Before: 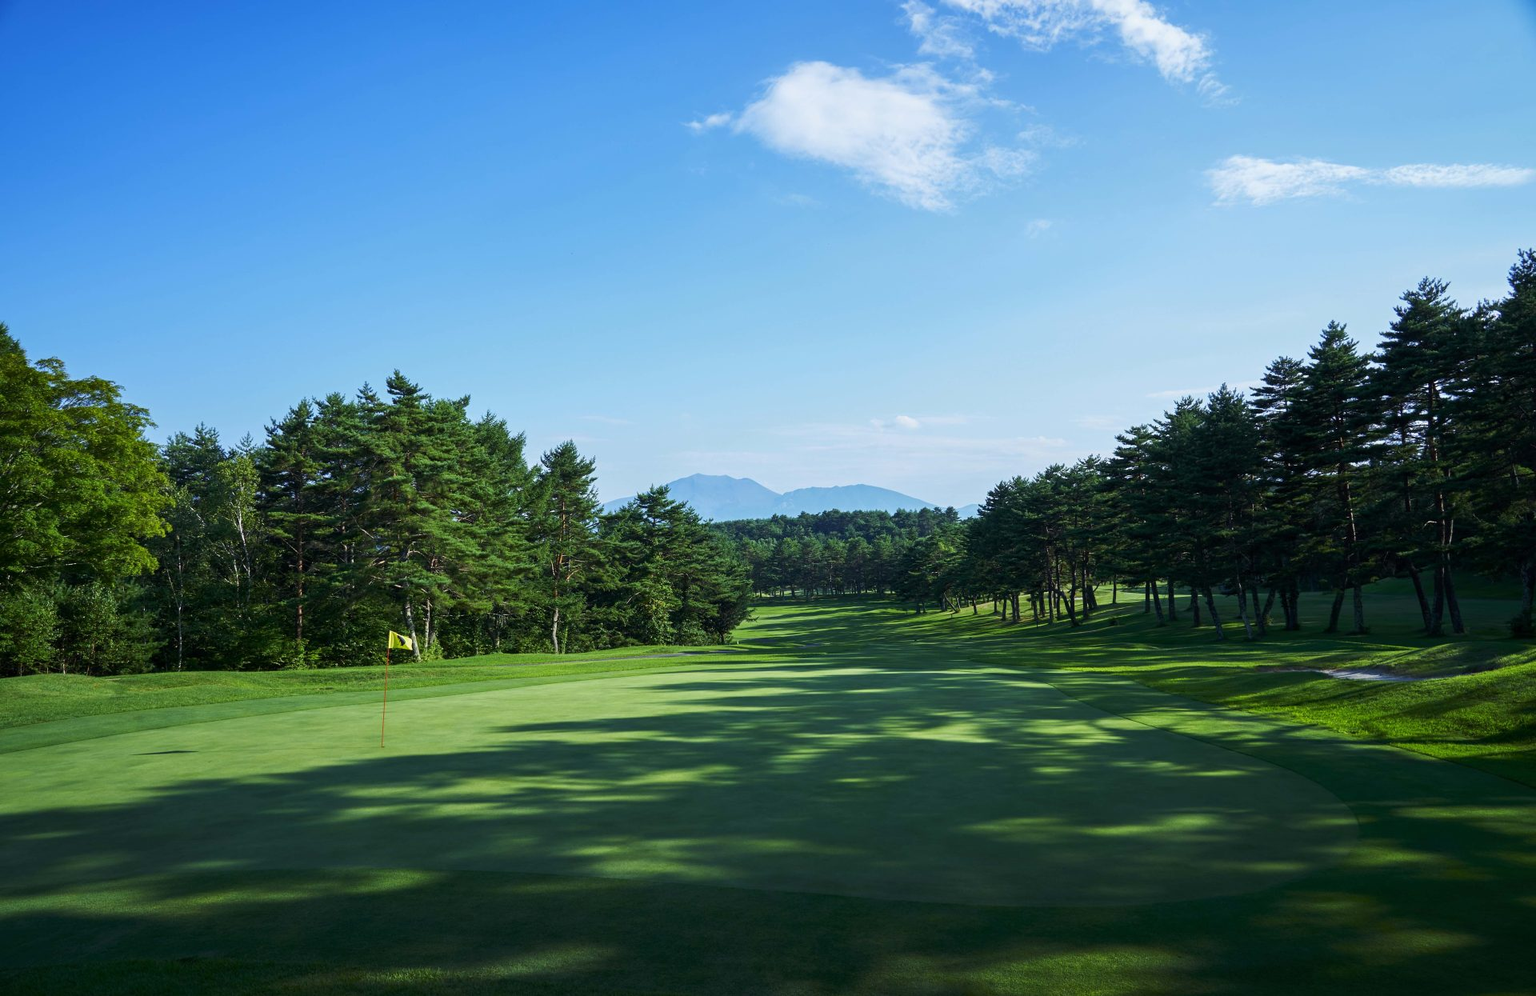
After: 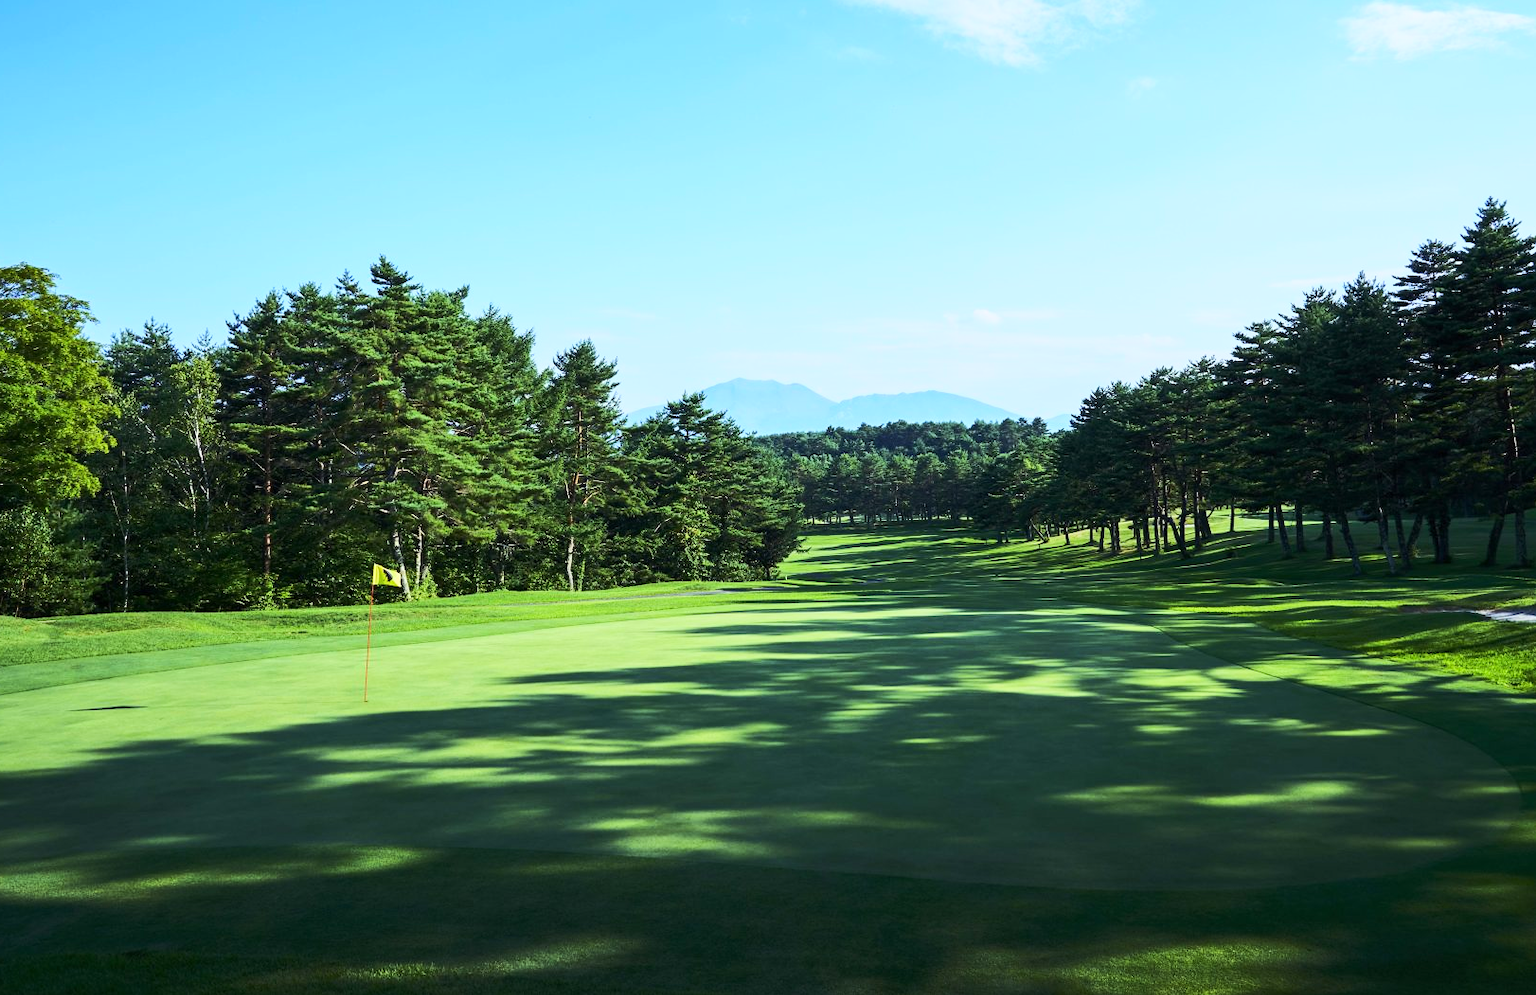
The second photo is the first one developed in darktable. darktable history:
exposure: exposure -0.041 EV, compensate highlight preservation false
crop and rotate: left 4.842%, top 15.51%, right 10.668%
base curve: curves: ch0 [(0, 0) (0.666, 0.806) (1, 1)]
rgb curve: curves: ch0 [(0, 0) (0.284, 0.292) (0.505, 0.644) (1, 1)], compensate middle gray true
